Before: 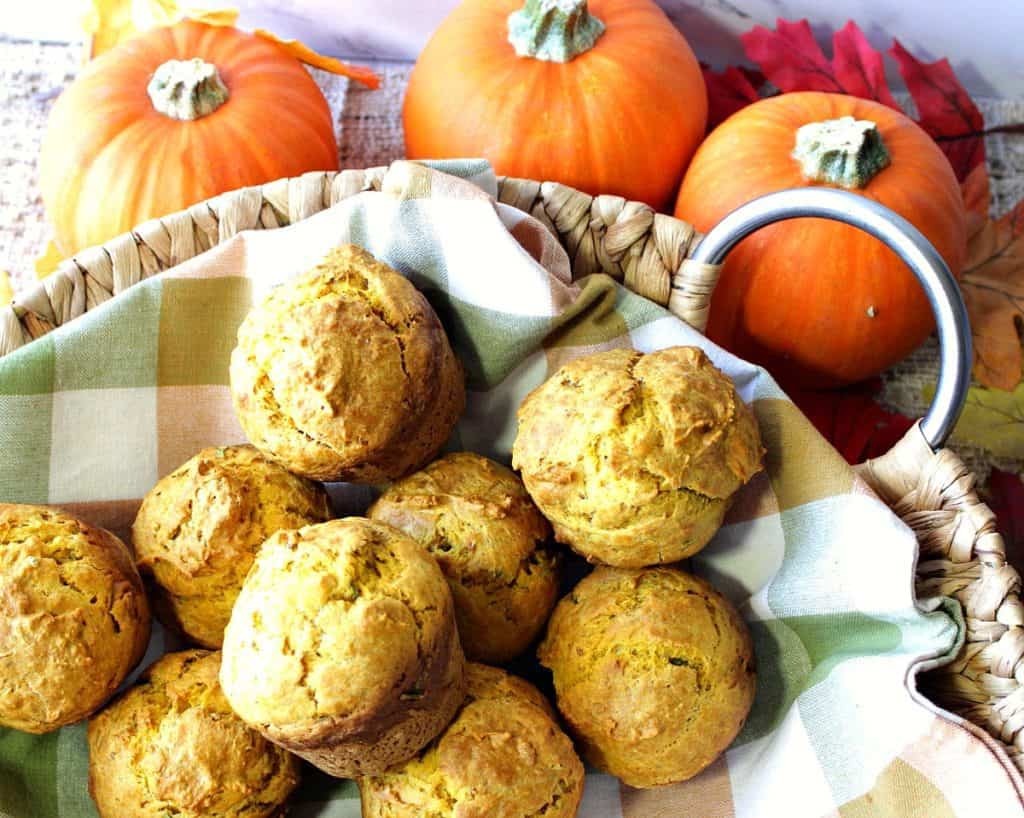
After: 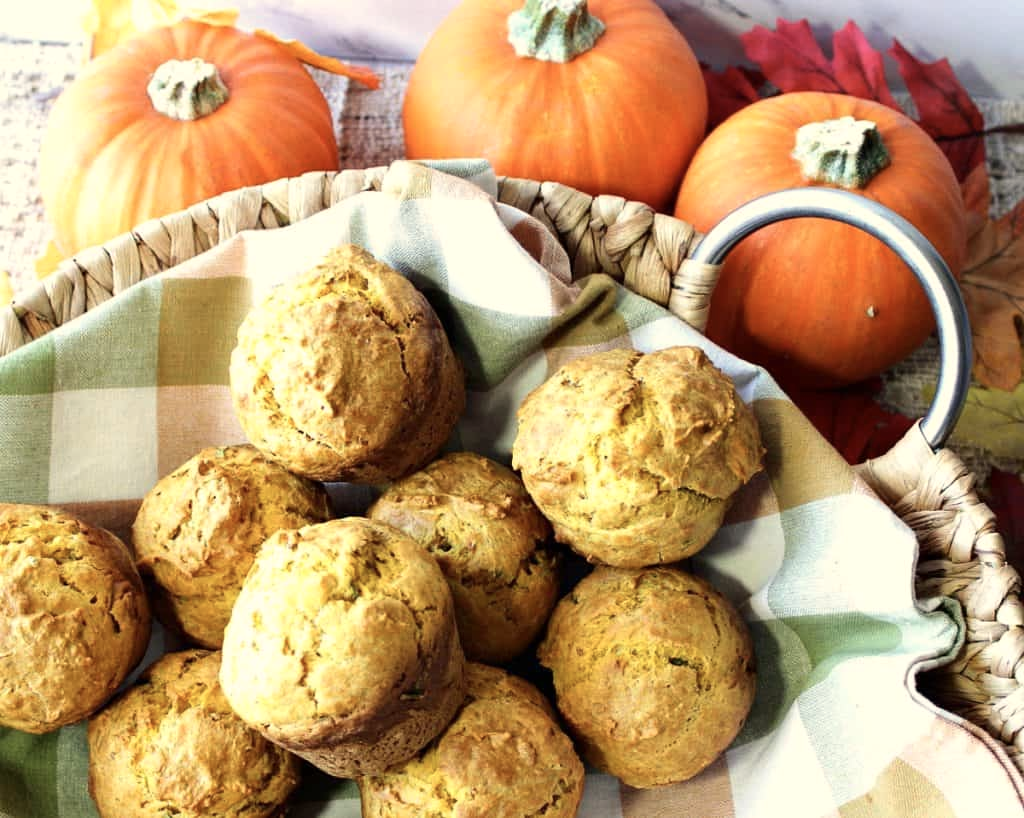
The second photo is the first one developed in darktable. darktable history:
contrast brightness saturation: contrast 0.11, saturation -0.17
white balance: red 1.029, blue 0.92
